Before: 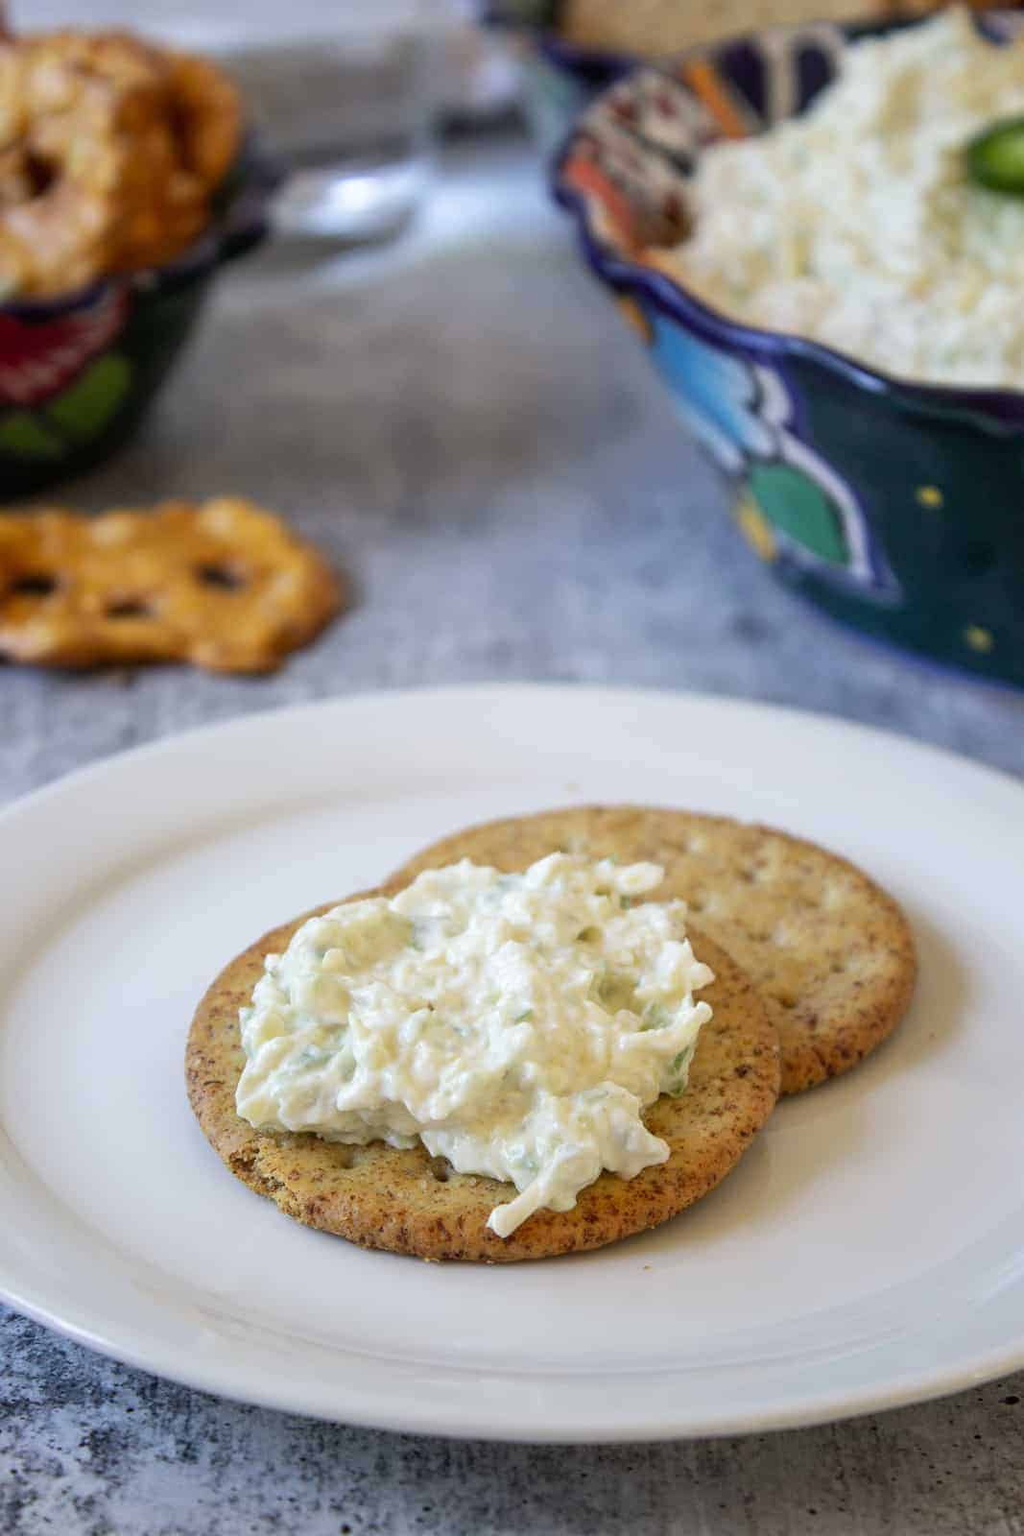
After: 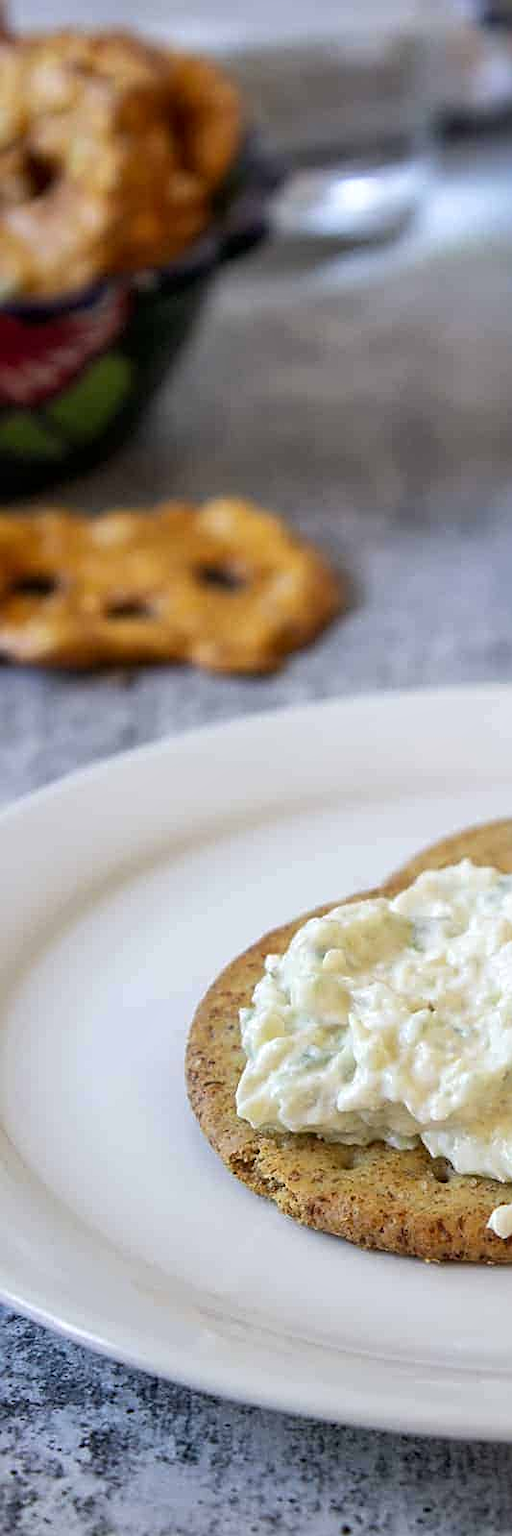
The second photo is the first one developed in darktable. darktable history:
local contrast: mode bilateral grid, contrast 20, coarseness 51, detail 119%, midtone range 0.2
sharpen: on, module defaults
crop and rotate: left 0.035%, top 0%, right 50.009%
